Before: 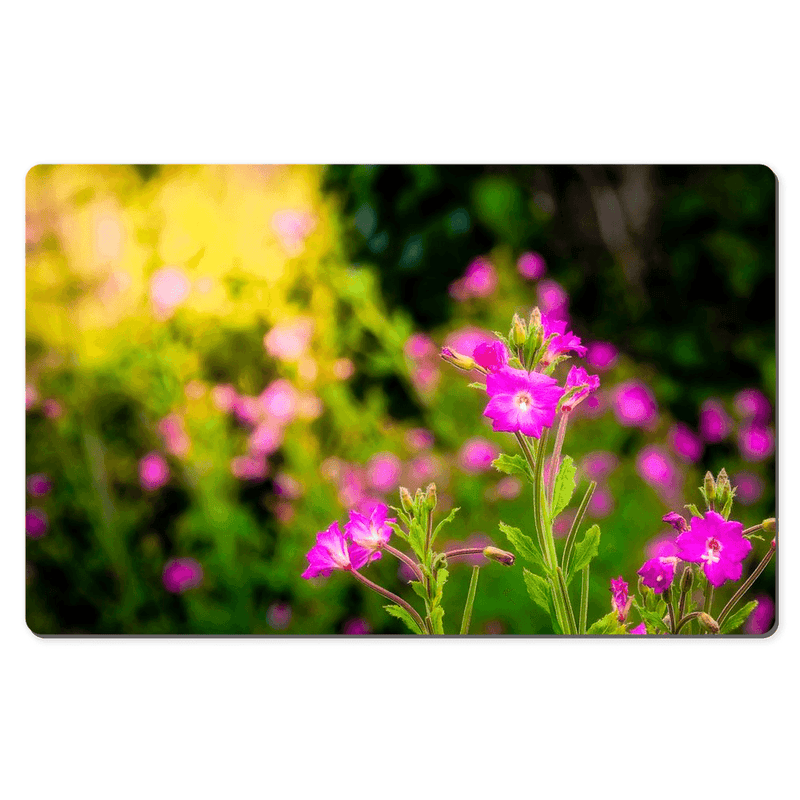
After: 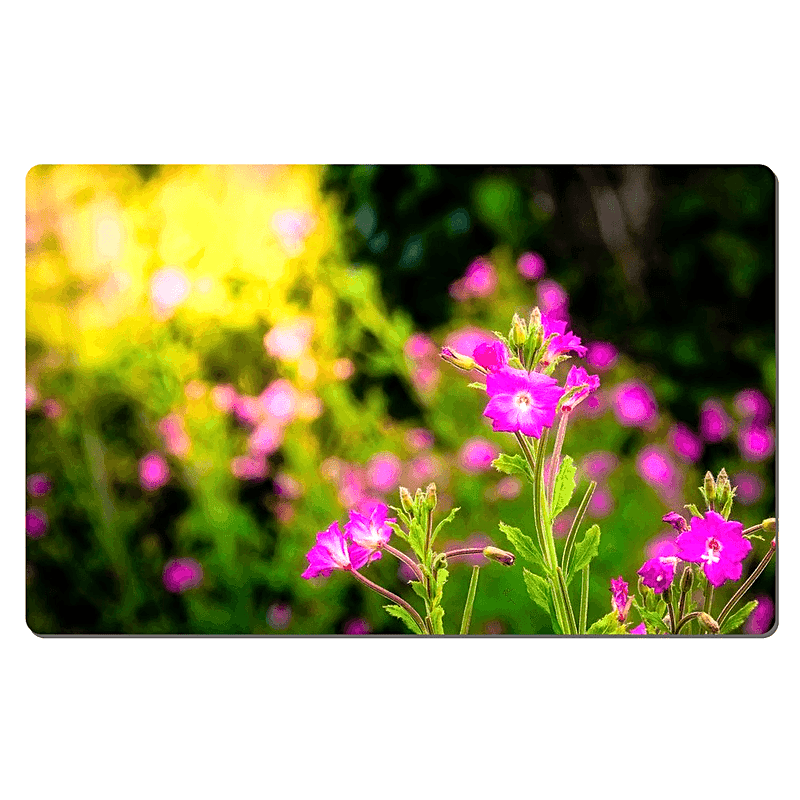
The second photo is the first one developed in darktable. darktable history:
tone equalizer: -8 EV -0.44 EV, -7 EV -0.362 EV, -6 EV -0.296 EV, -5 EV -0.184 EV, -3 EV 0.24 EV, -2 EV 0.323 EV, -1 EV 0.37 EV, +0 EV 0.406 EV
sharpen: on, module defaults
